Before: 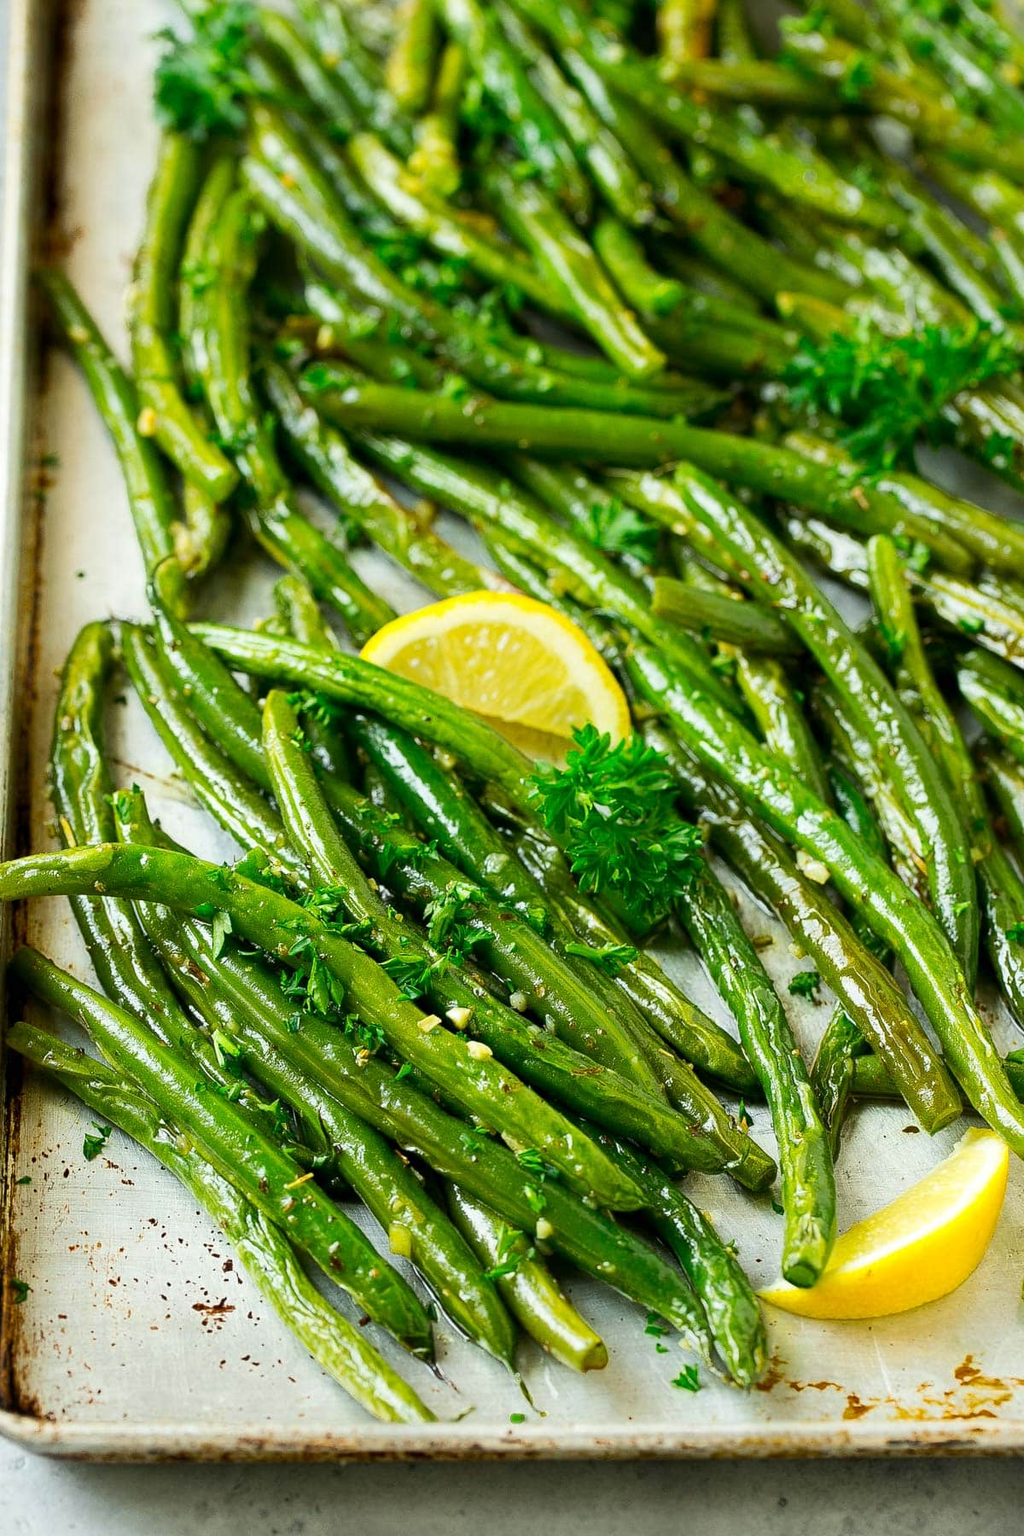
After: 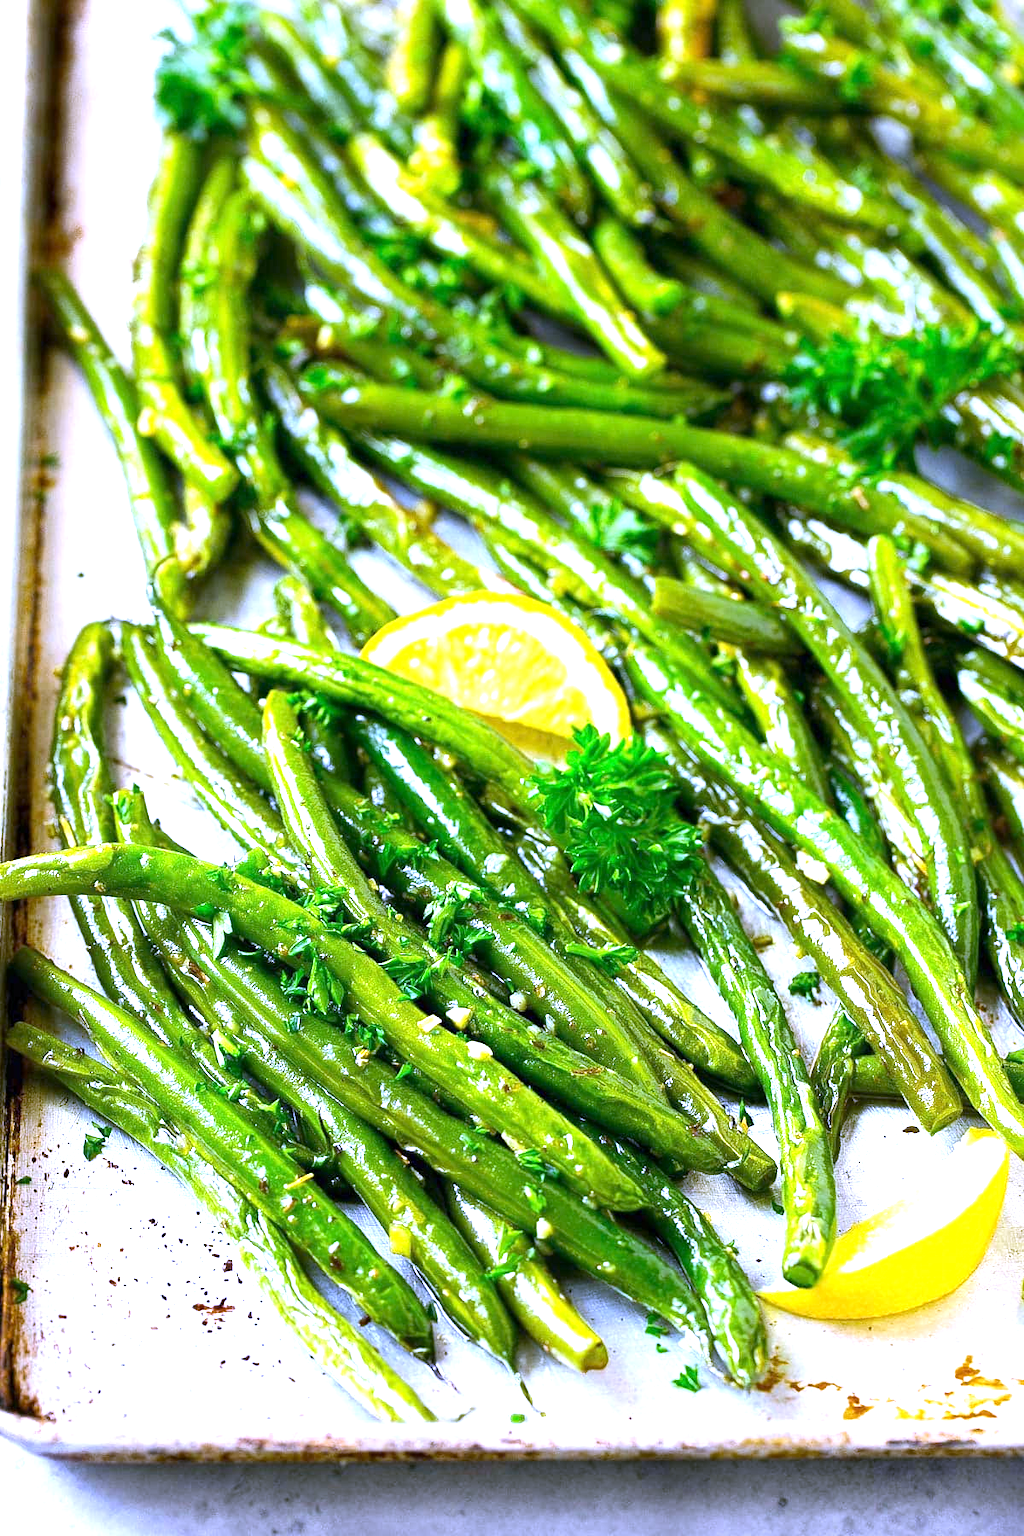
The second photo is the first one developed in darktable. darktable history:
exposure: exposure 1 EV, compensate highlight preservation false
white balance: red 0.98, blue 1.61
